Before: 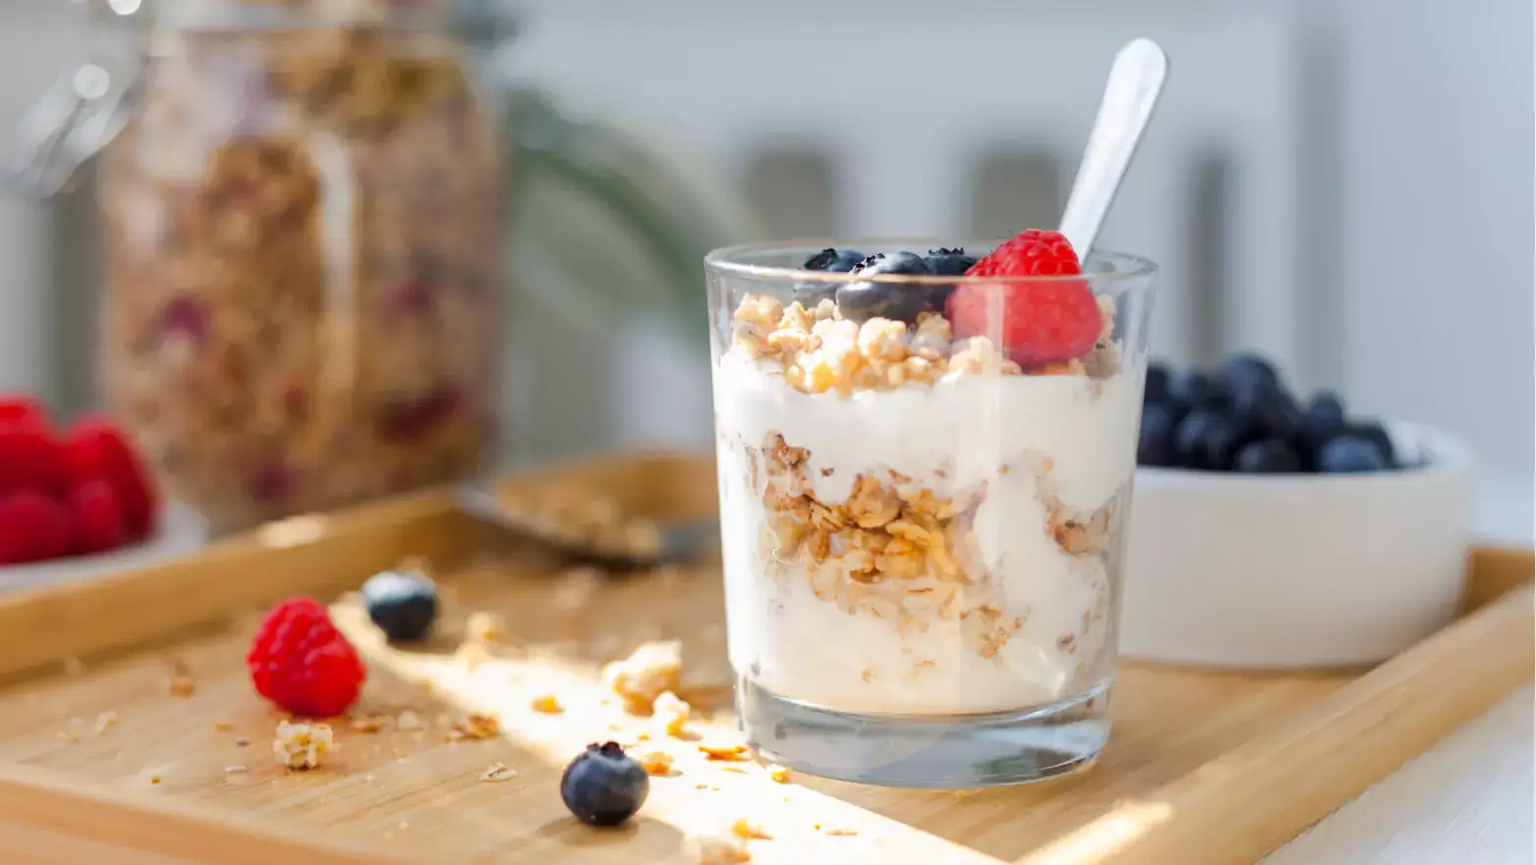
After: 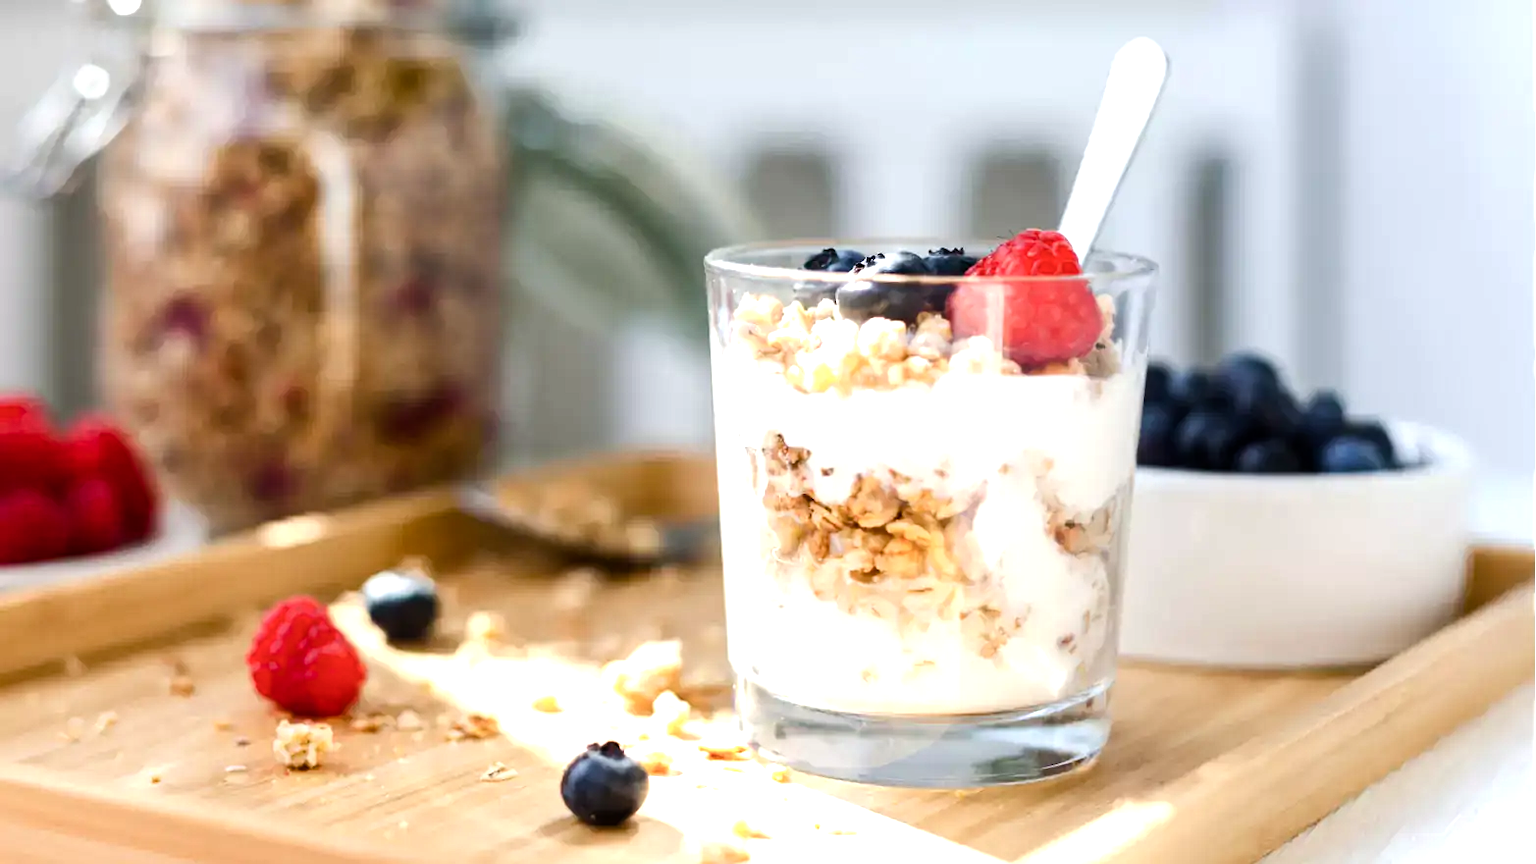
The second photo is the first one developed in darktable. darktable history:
color balance rgb: shadows lift › luminance -20%, power › hue 72.24°, highlights gain › luminance 15%, global offset › hue 171.6°, perceptual saturation grading › highlights -30%, perceptual saturation grading › shadows 20%, global vibrance 30%, contrast 10%
tone equalizer: -8 EV -0.417 EV, -7 EV -0.389 EV, -6 EV -0.333 EV, -5 EV -0.222 EV, -3 EV 0.222 EV, -2 EV 0.333 EV, -1 EV 0.389 EV, +0 EV 0.417 EV, edges refinement/feathering 500, mask exposure compensation -1.57 EV, preserve details no
